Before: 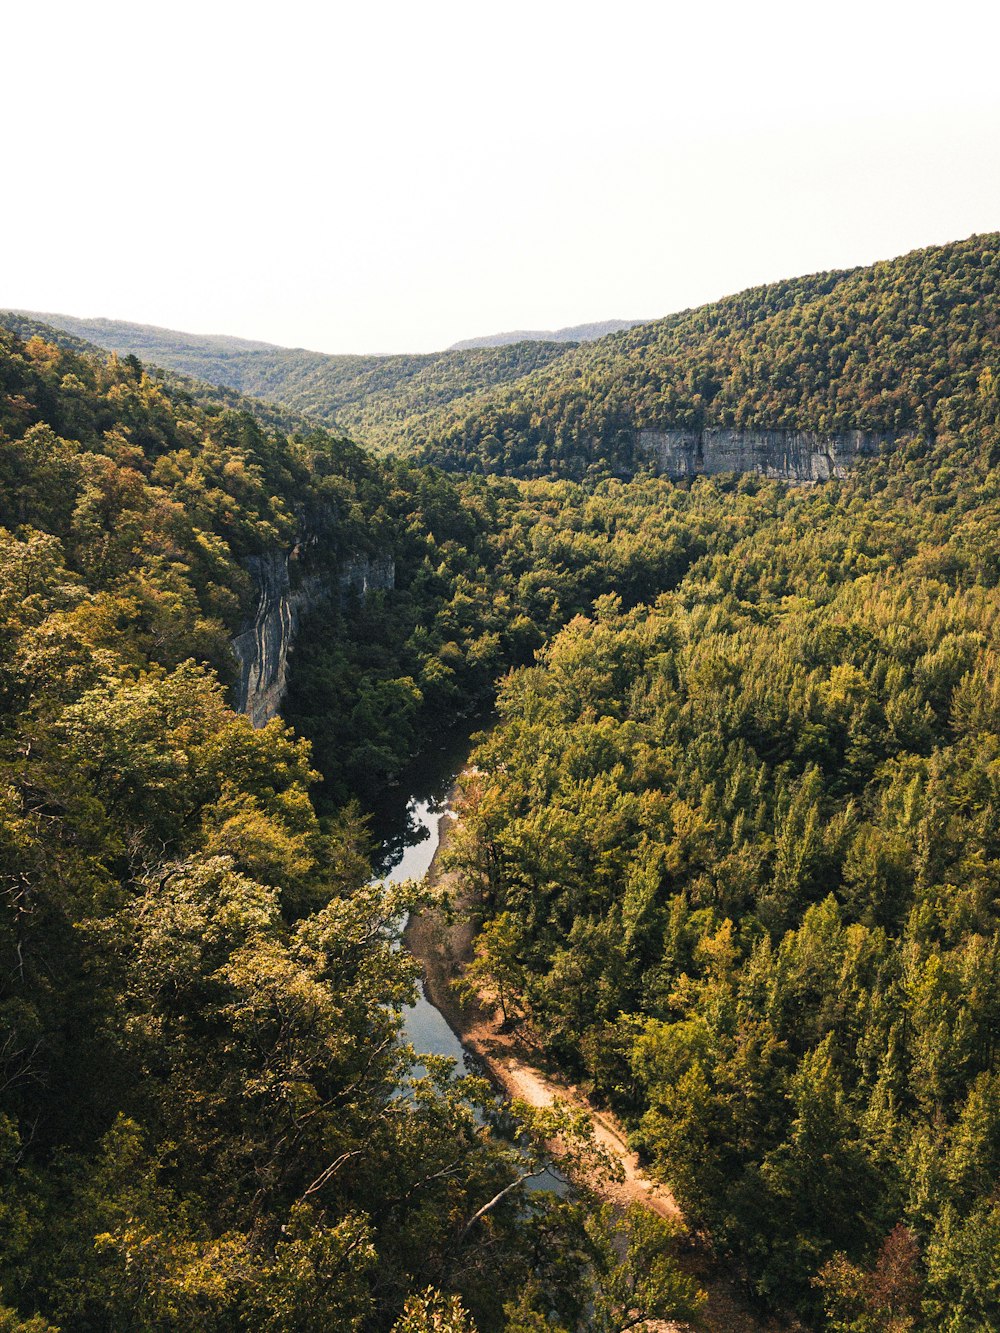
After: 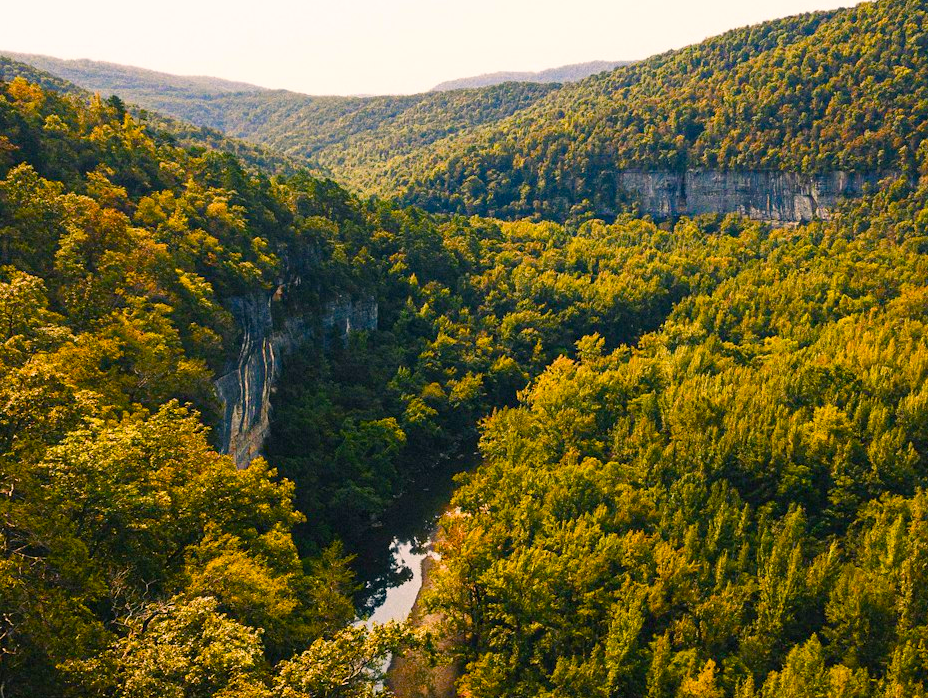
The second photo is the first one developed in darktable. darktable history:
crop: left 1.756%, top 19.493%, right 5.444%, bottom 28.091%
color balance rgb: highlights gain › chroma 2.032%, highlights gain › hue 46.86°, linear chroma grading › global chroma 14.482%, perceptual saturation grading › global saturation 34.851%, perceptual saturation grading › highlights -25.669%, perceptual saturation grading › shadows 49.324%, global vibrance 20%
